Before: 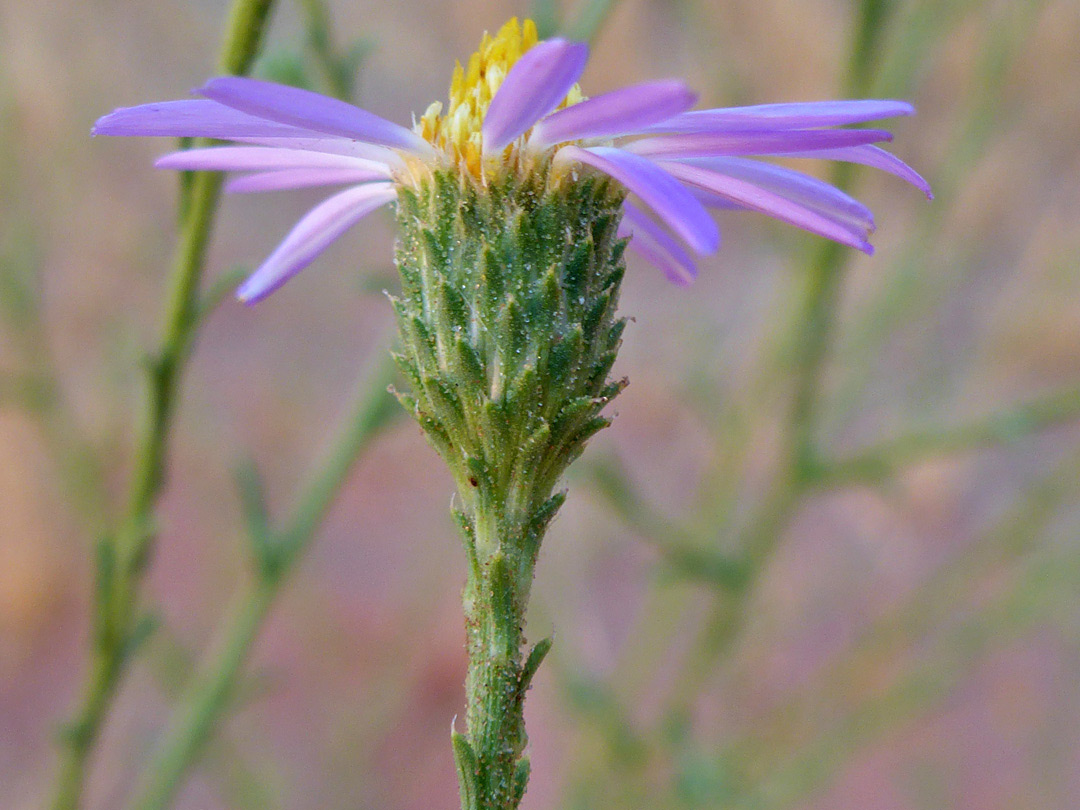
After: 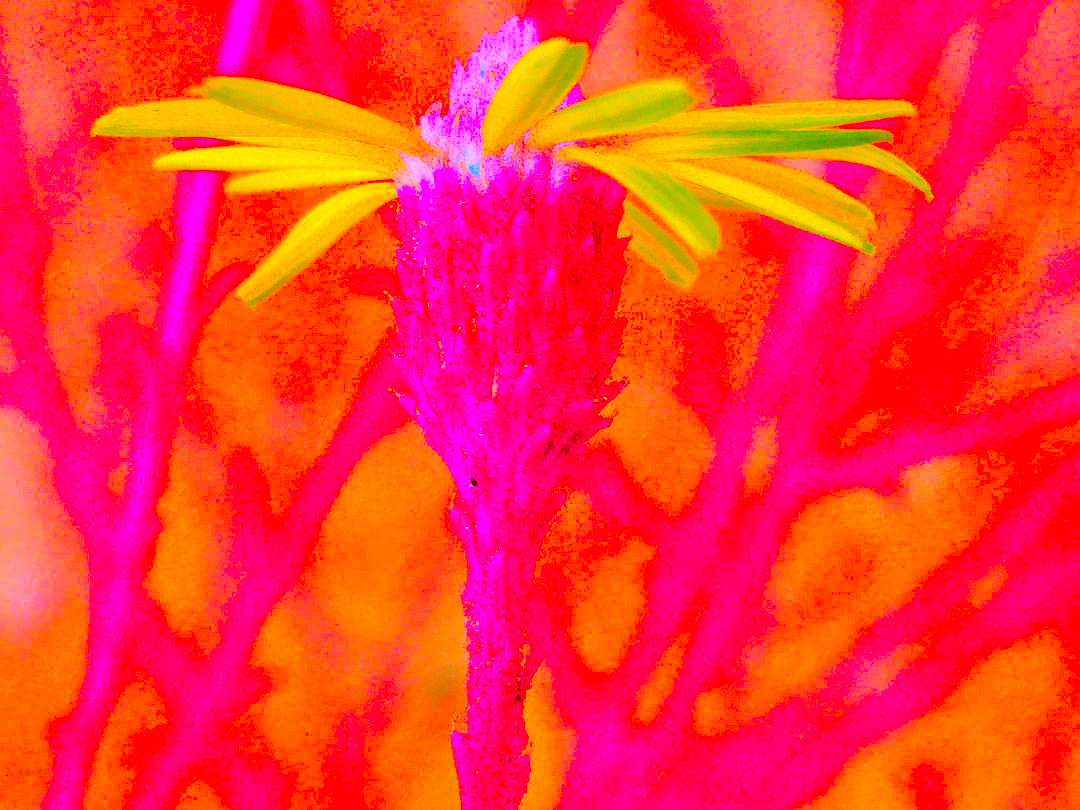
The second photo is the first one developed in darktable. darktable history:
color correction: highlights a* -39.68, highlights b* -40, shadows a* -40, shadows b* -40, saturation -3
exposure: exposure 0.921 EV, compensate highlight preservation false
levels: levels [0.016, 0.5, 0.996]
